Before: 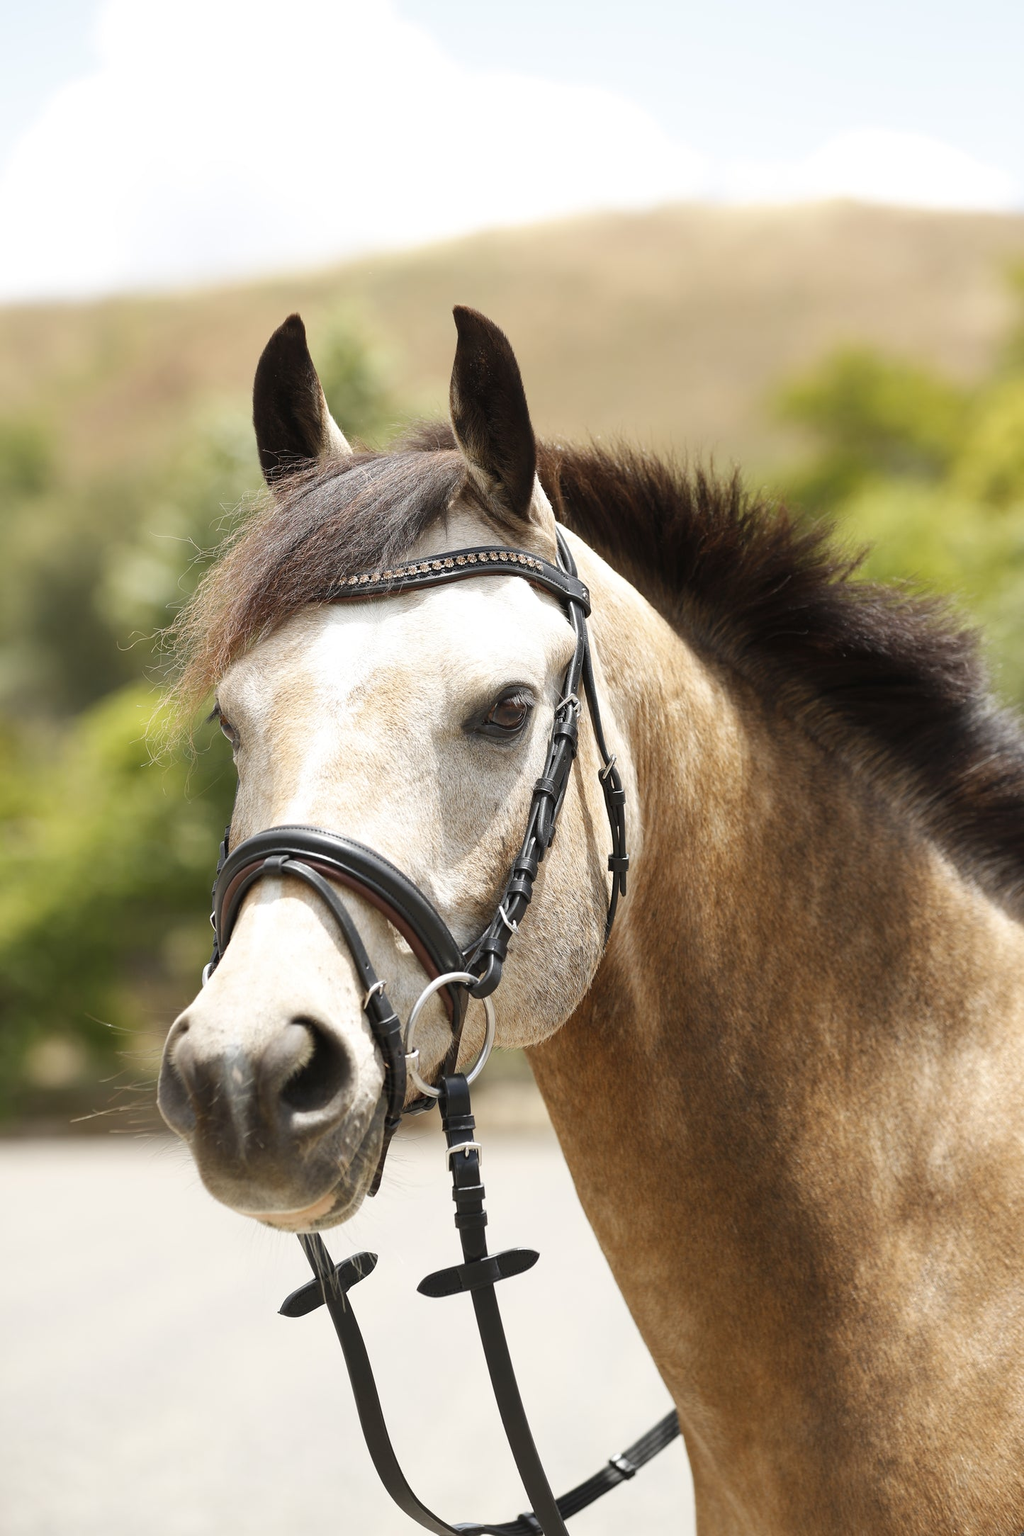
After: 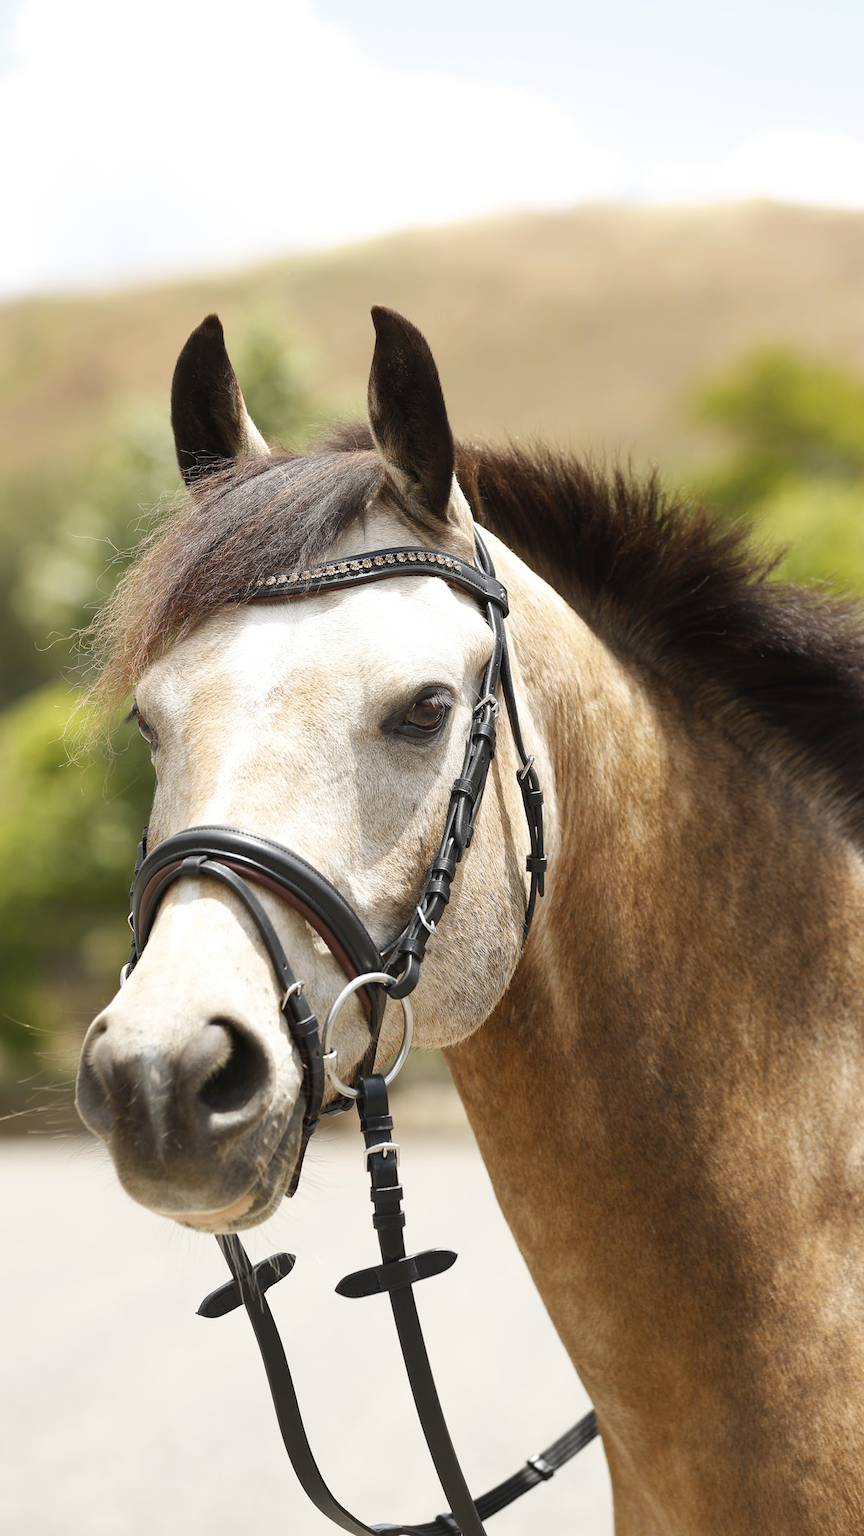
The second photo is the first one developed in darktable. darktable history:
crop: left 8.064%, right 7.47%
color balance rgb: power › hue 329.95°, perceptual saturation grading › global saturation 0.134%, global vibrance 9.743%
